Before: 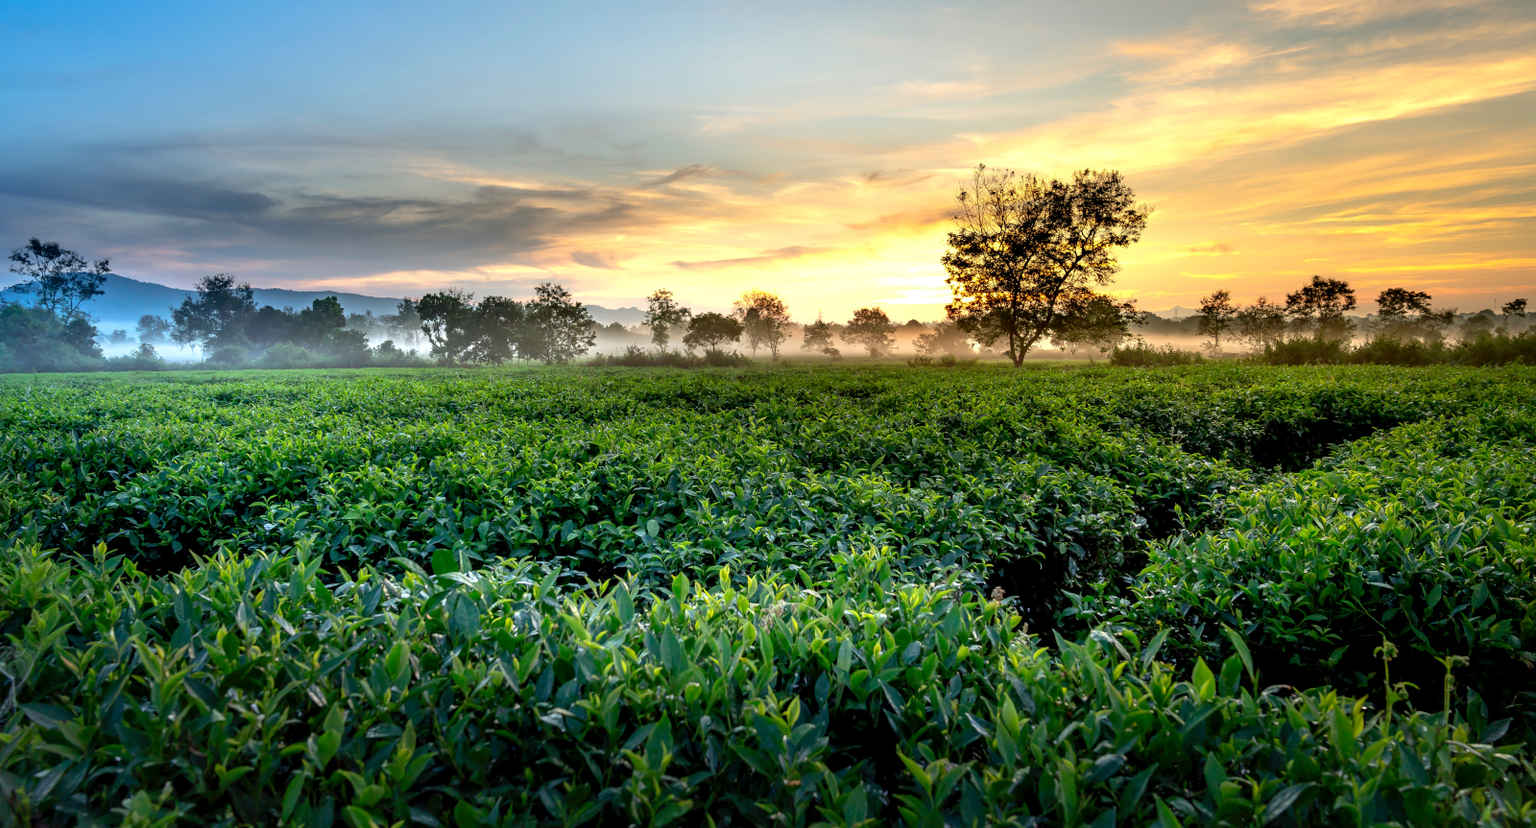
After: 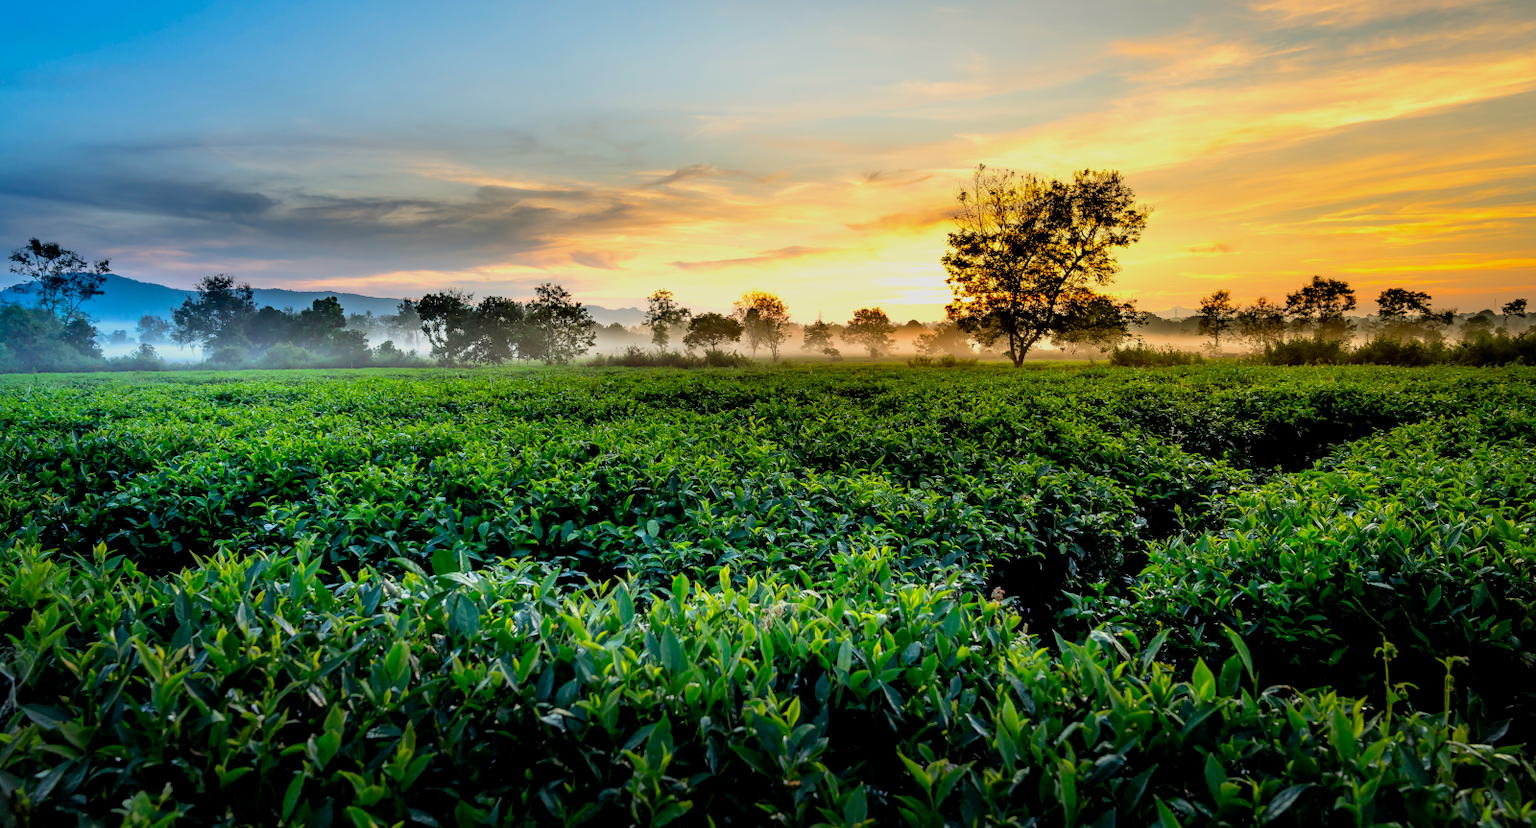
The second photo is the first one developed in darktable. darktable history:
filmic rgb: black relative exposure -7.75 EV, white relative exposure 4.4 EV, threshold 3 EV, target black luminance 0%, hardness 3.76, latitude 50.51%, contrast 1.074, highlights saturation mix 10%, shadows ↔ highlights balance -0.22%, color science v4 (2020), enable highlight reconstruction true
white balance: red 1.009, blue 0.985
